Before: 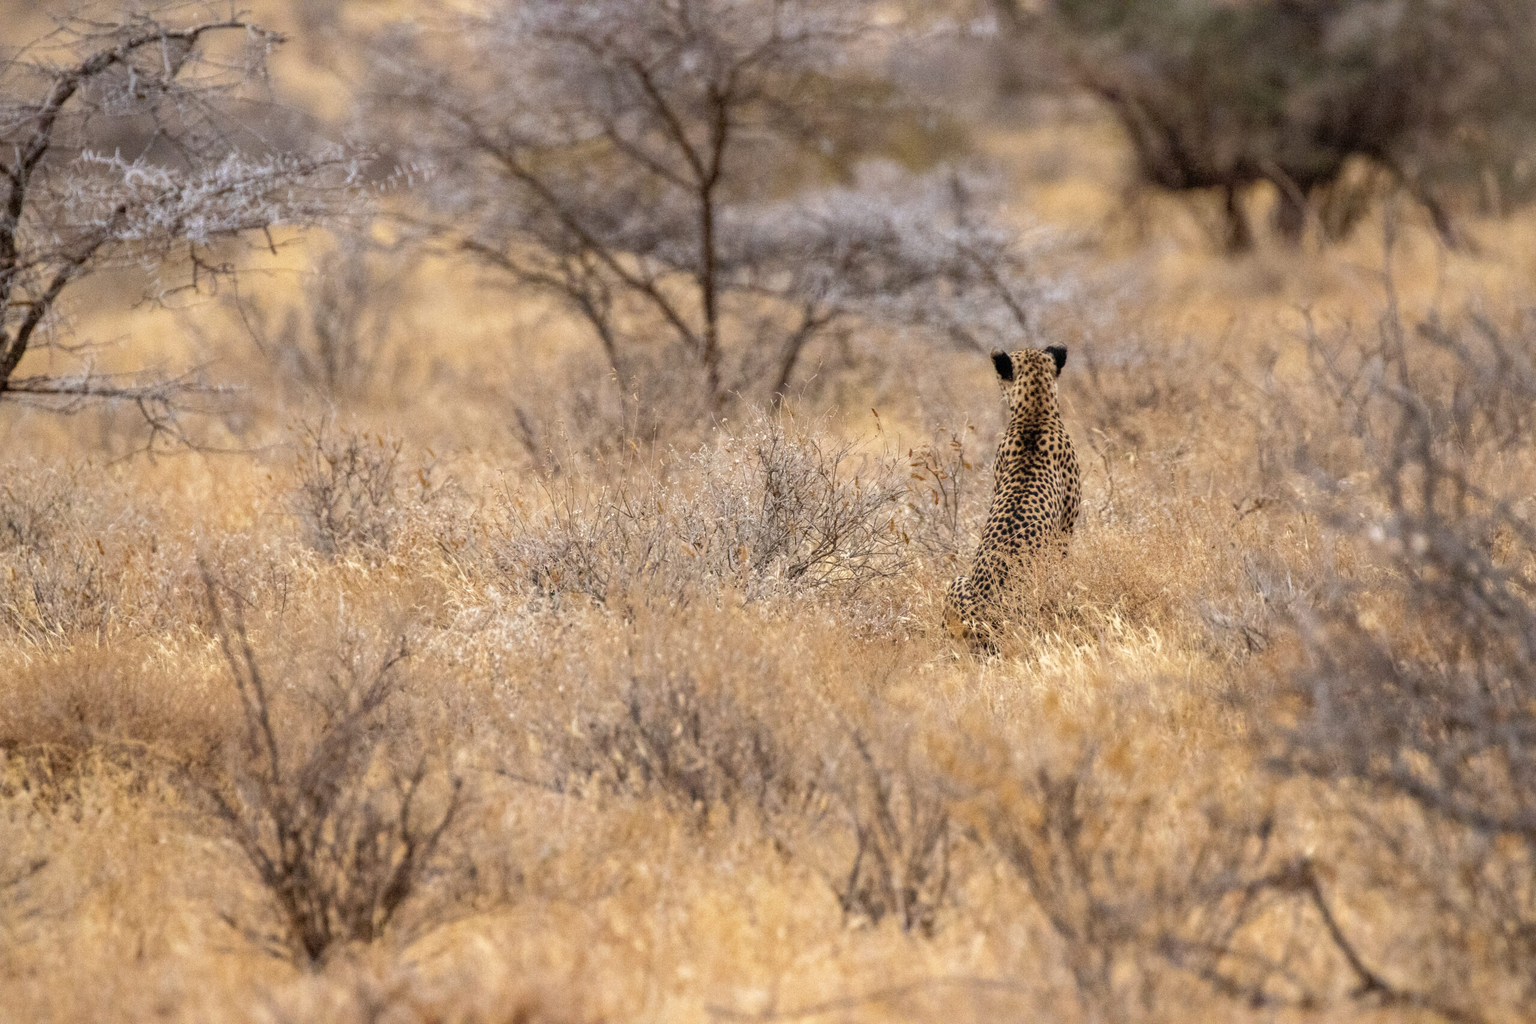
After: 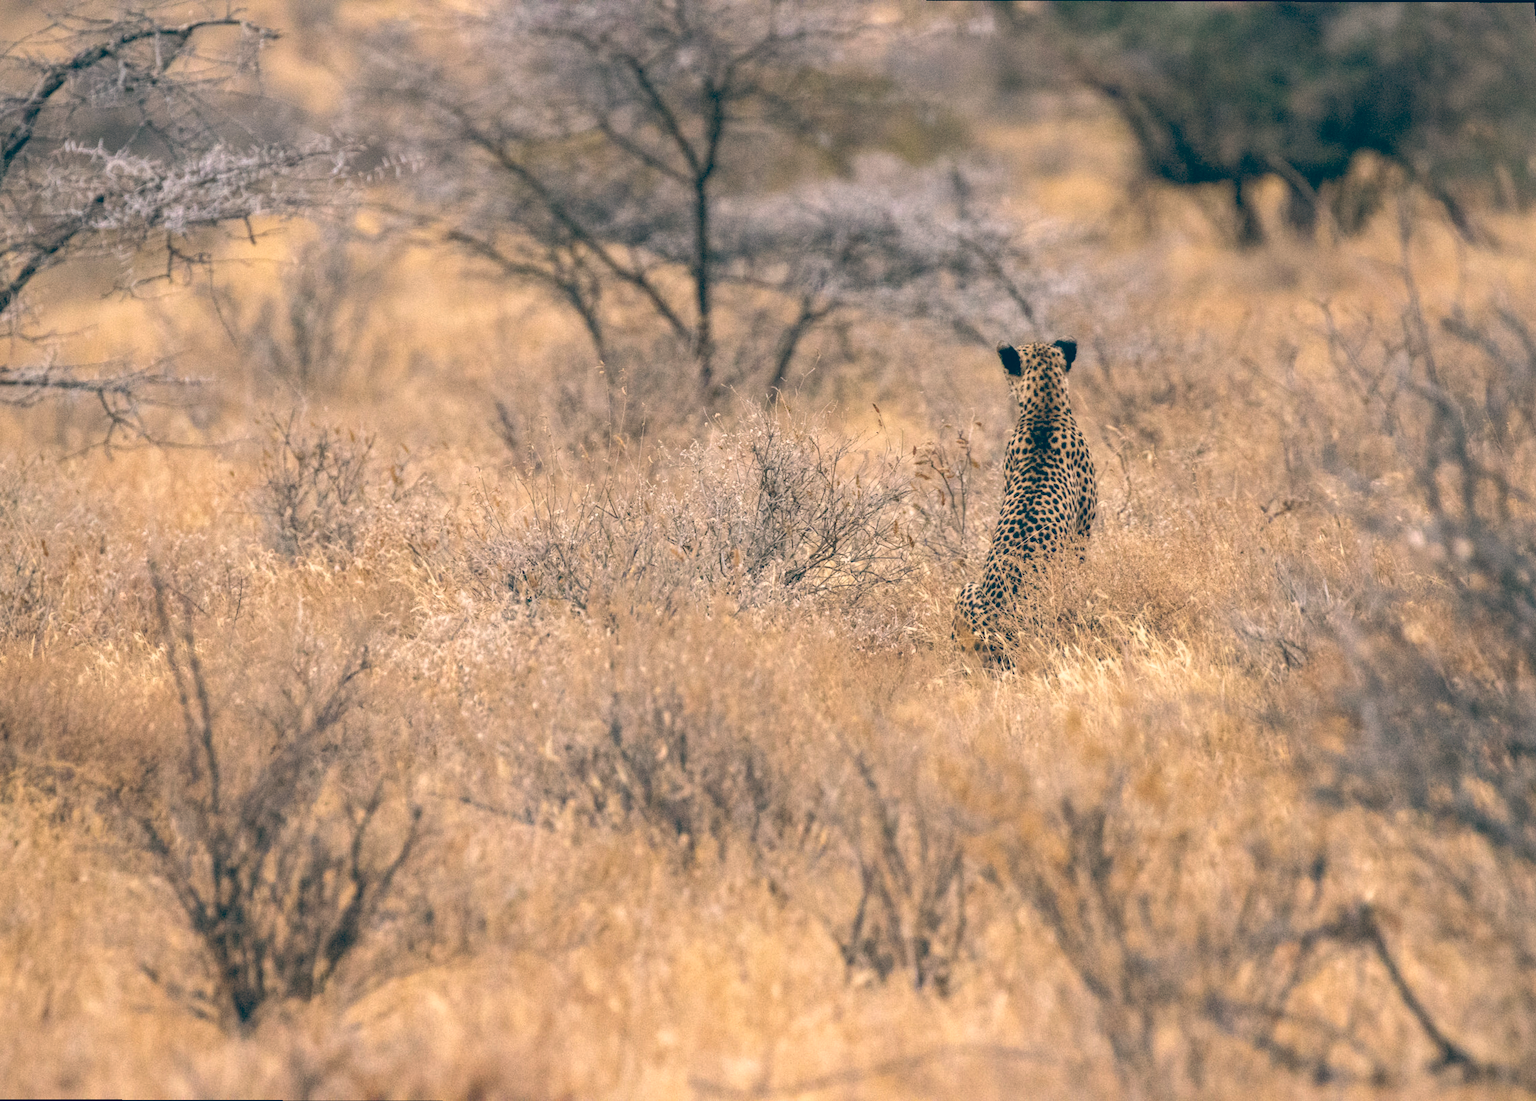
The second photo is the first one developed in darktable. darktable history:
color balance: lift [1.006, 0.985, 1.002, 1.015], gamma [1, 0.953, 1.008, 1.047], gain [1.076, 1.13, 1.004, 0.87]
rotate and perspective: rotation 0.215°, lens shift (vertical) -0.139, crop left 0.069, crop right 0.939, crop top 0.002, crop bottom 0.996
